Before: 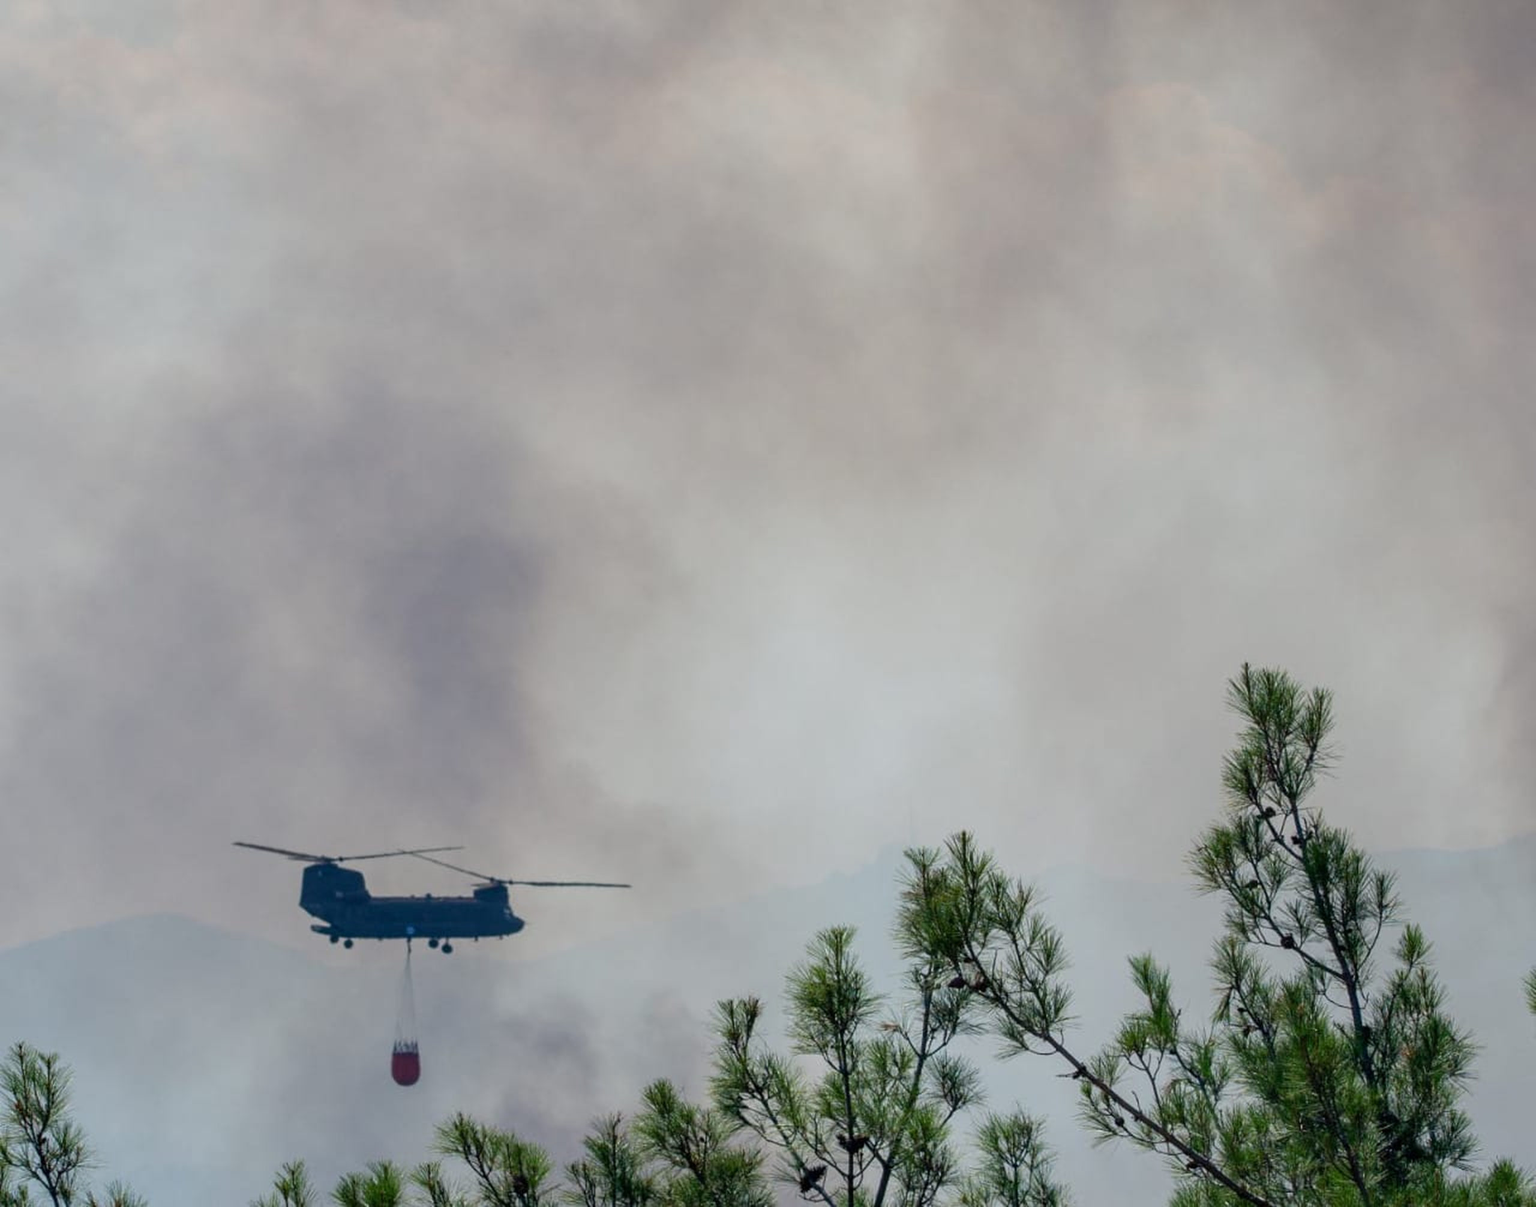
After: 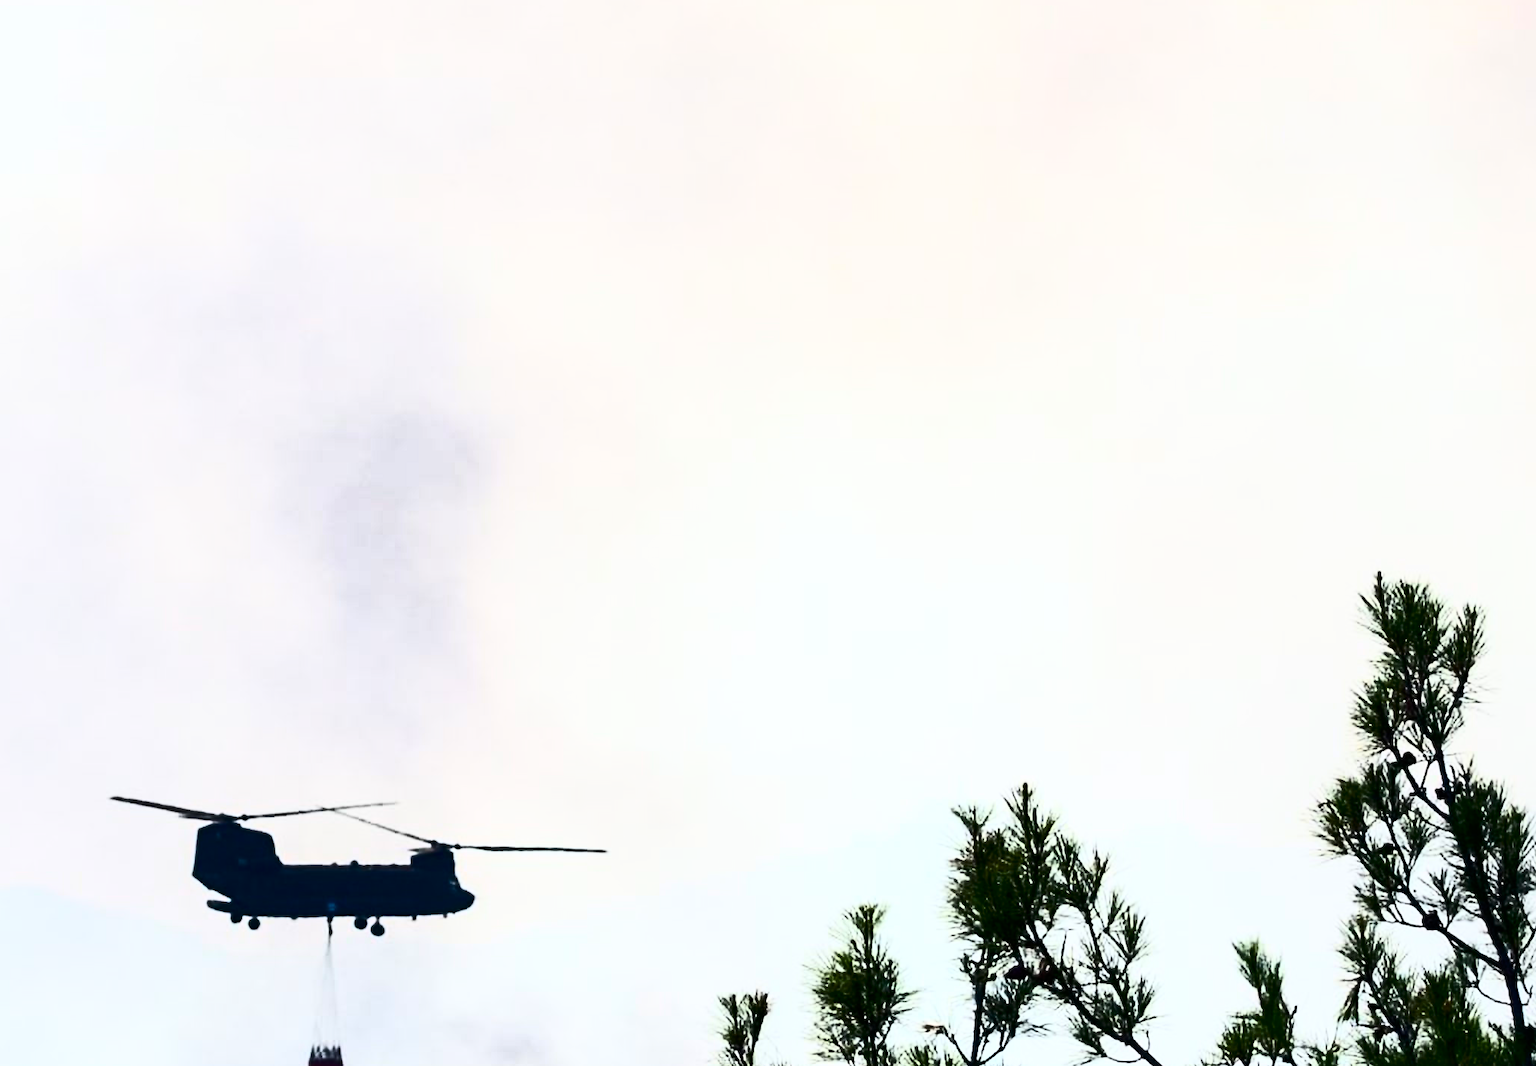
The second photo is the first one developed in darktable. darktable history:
contrast brightness saturation: contrast 0.919, brightness 0.203
crop: left 9.514%, top 17.16%, right 10.67%, bottom 12.322%
tone equalizer: -8 EV -0.752 EV, -7 EV -0.668 EV, -6 EV -0.636 EV, -5 EV -0.374 EV, -3 EV 0.395 EV, -2 EV 0.6 EV, -1 EV 0.687 EV, +0 EV 0.747 EV, edges refinement/feathering 500, mask exposure compensation -1.57 EV, preserve details no
